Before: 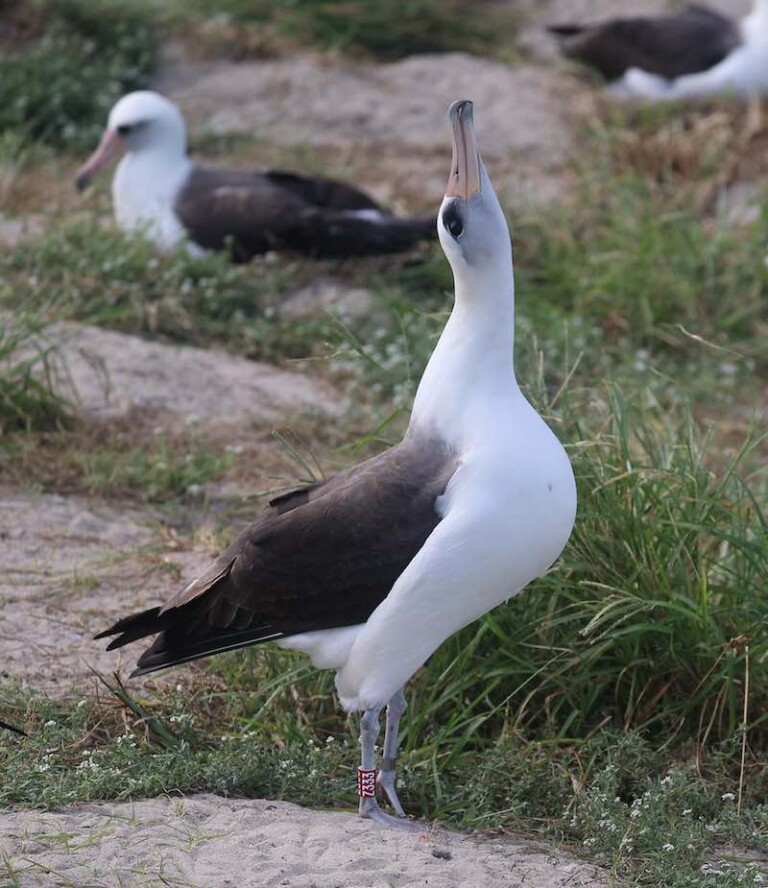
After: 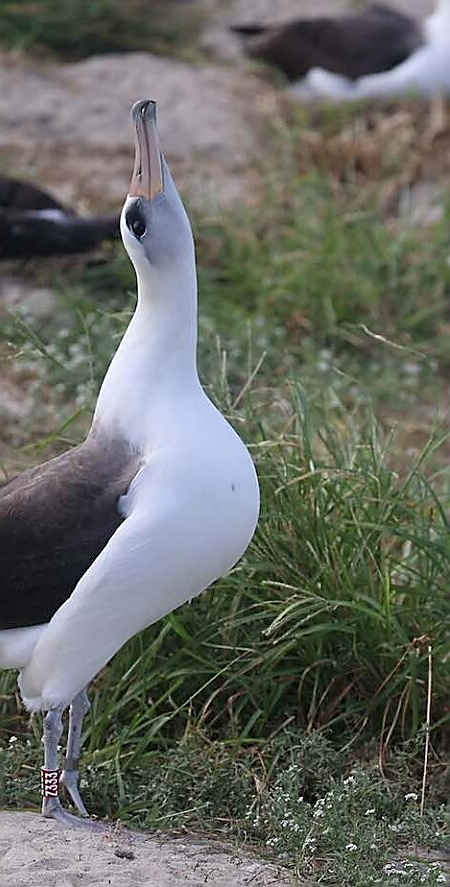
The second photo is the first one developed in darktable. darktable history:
crop: left 41.402%
sharpen: radius 1.4, amount 1.25, threshold 0.7
